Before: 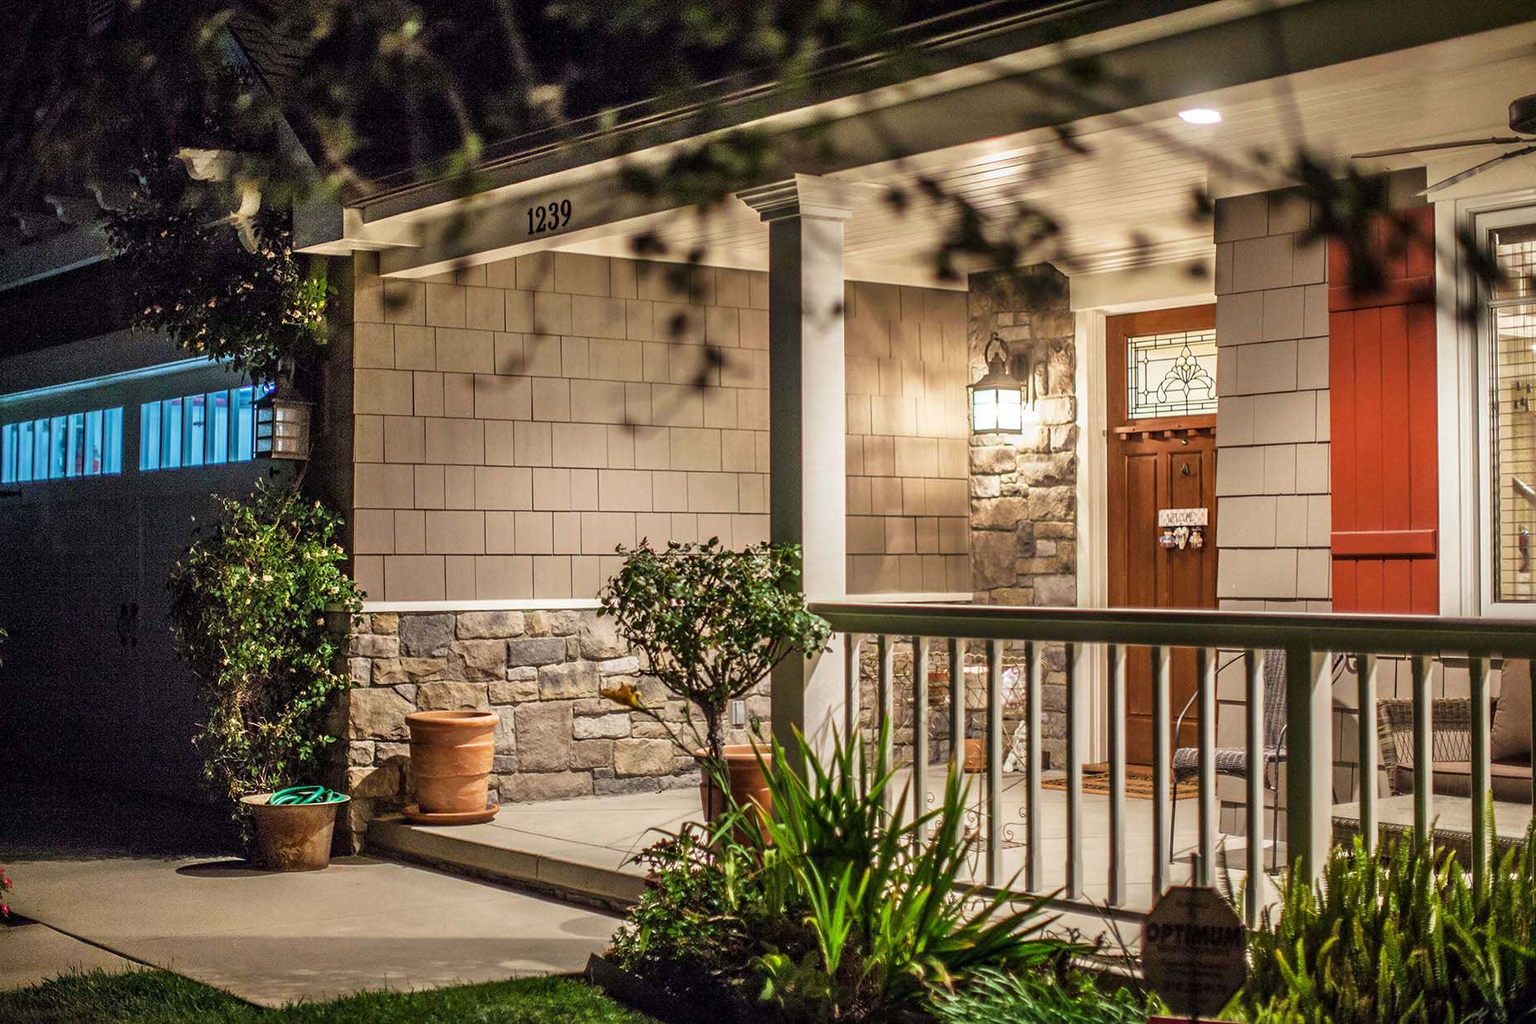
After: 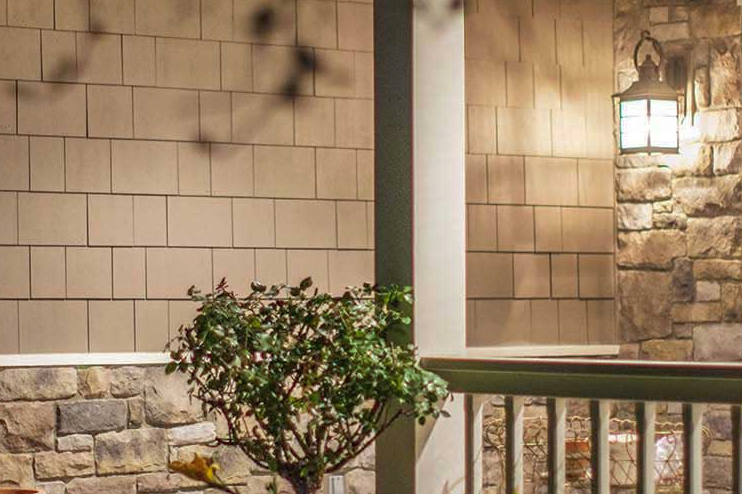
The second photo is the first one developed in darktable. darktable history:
shadows and highlights: on, module defaults
crop: left 30%, top 30%, right 30%, bottom 30%
